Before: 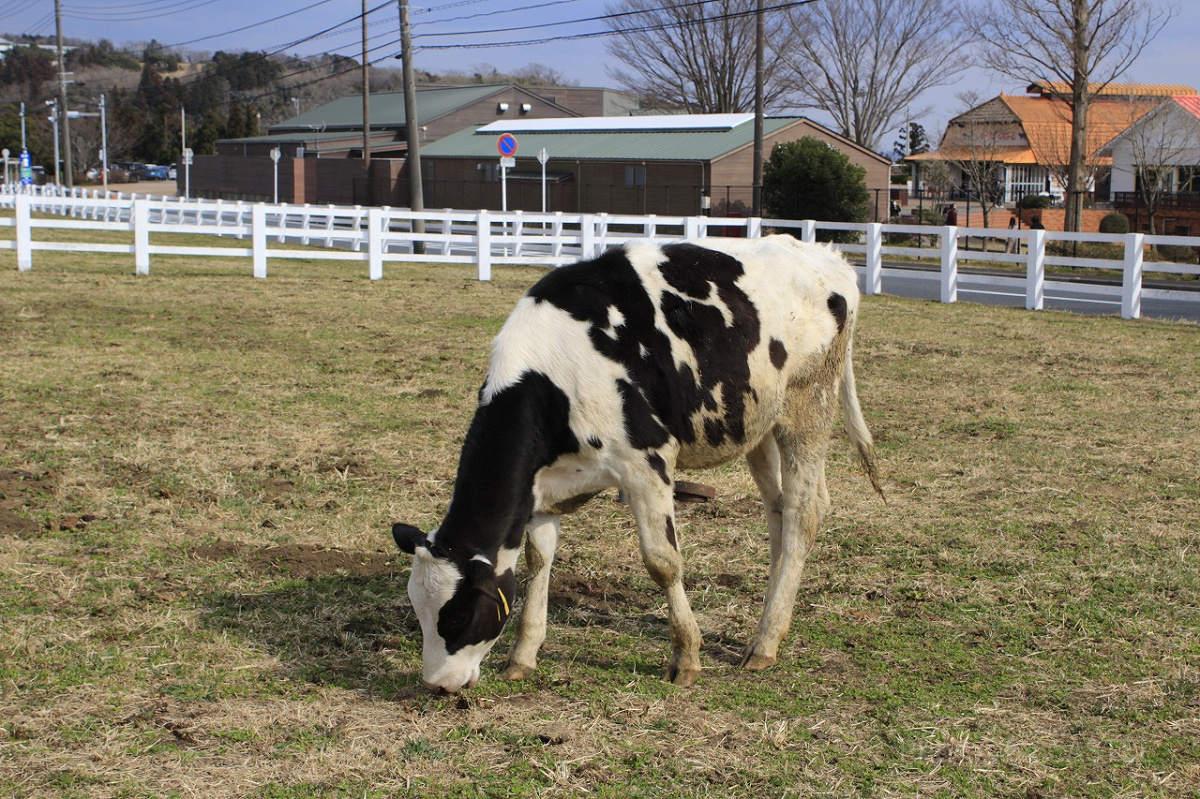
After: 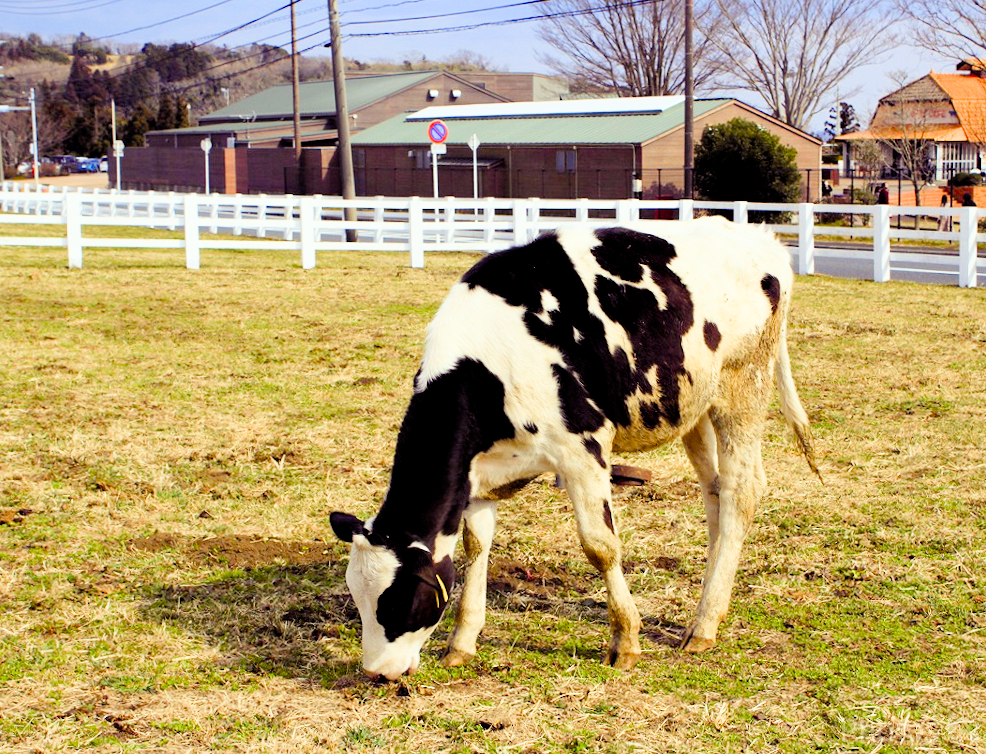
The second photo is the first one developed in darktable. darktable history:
crop and rotate: angle 1°, left 4.281%, top 0.642%, right 11.383%, bottom 2.486%
exposure: black level correction 0, exposure 1.2 EV, compensate exposure bias true, compensate highlight preservation false
color balance rgb: shadows lift › luminance -21.66%, shadows lift › chroma 8.98%, shadows lift › hue 283.37°, power › chroma 1.05%, power › hue 25.59°, highlights gain › luminance 6.08%, highlights gain › chroma 2.55%, highlights gain › hue 90°, global offset › luminance -0.87%, perceptual saturation grading › global saturation 25%, perceptual saturation grading › highlights -28.39%, perceptual saturation grading › shadows 33.98%
filmic rgb: black relative exposure -7.75 EV, white relative exposure 4.4 EV, threshold 3 EV, target black luminance 0%, hardness 3.76, latitude 50.51%, contrast 1.074, highlights saturation mix 10%, shadows ↔ highlights balance -0.22%, color science v4 (2020), enable highlight reconstruction true
